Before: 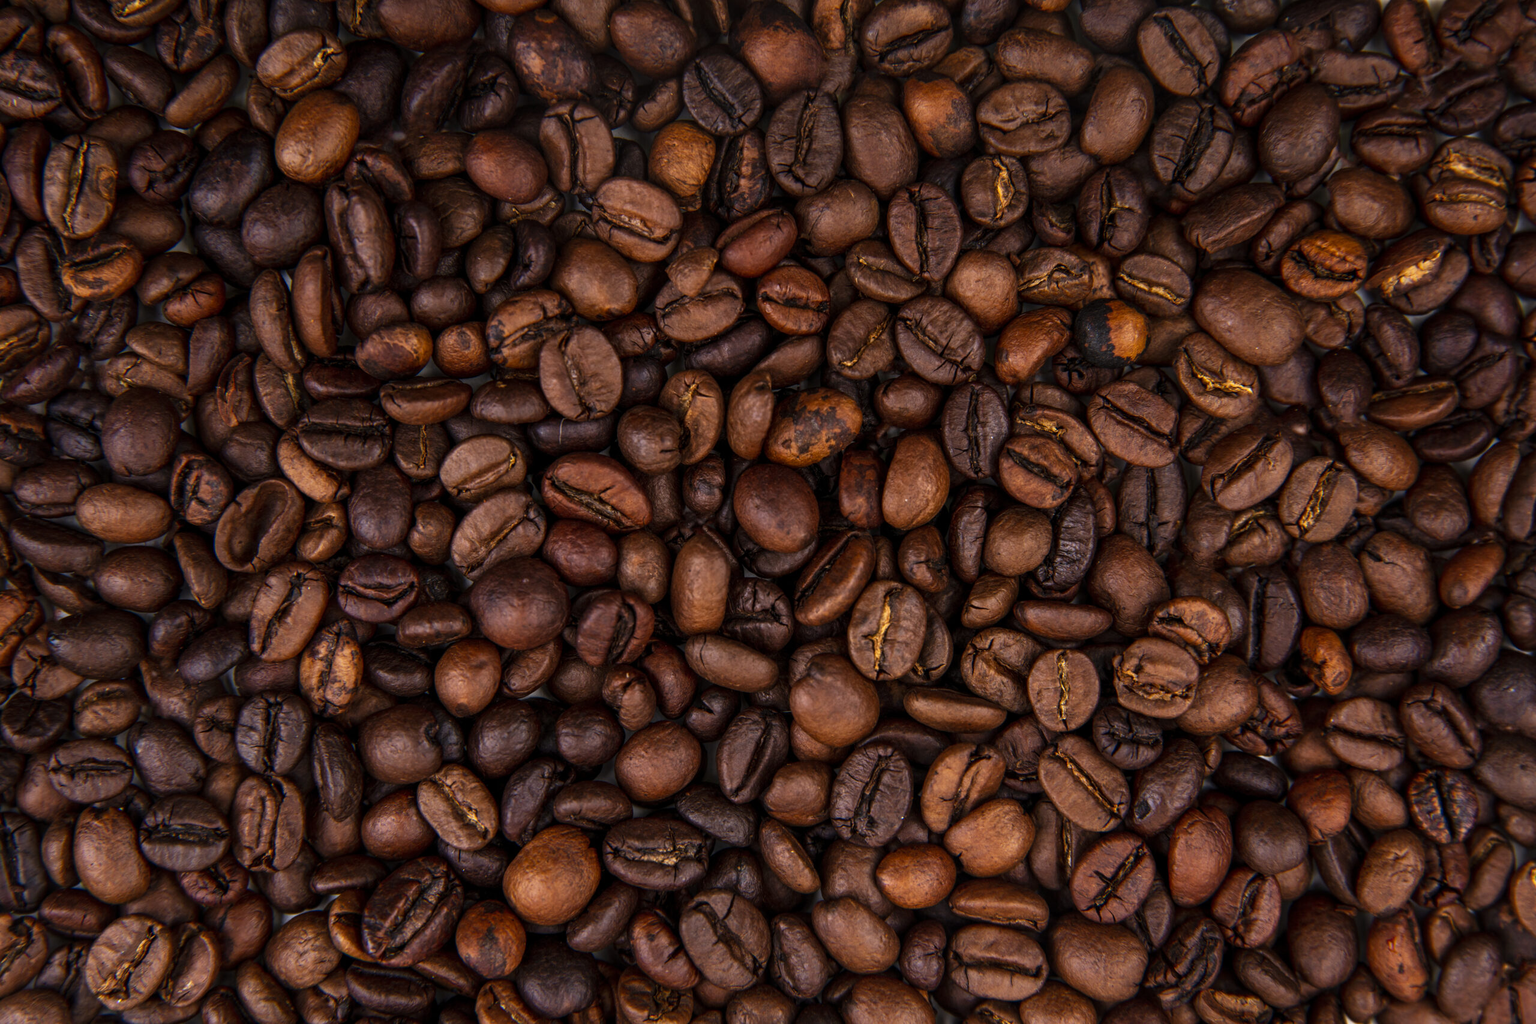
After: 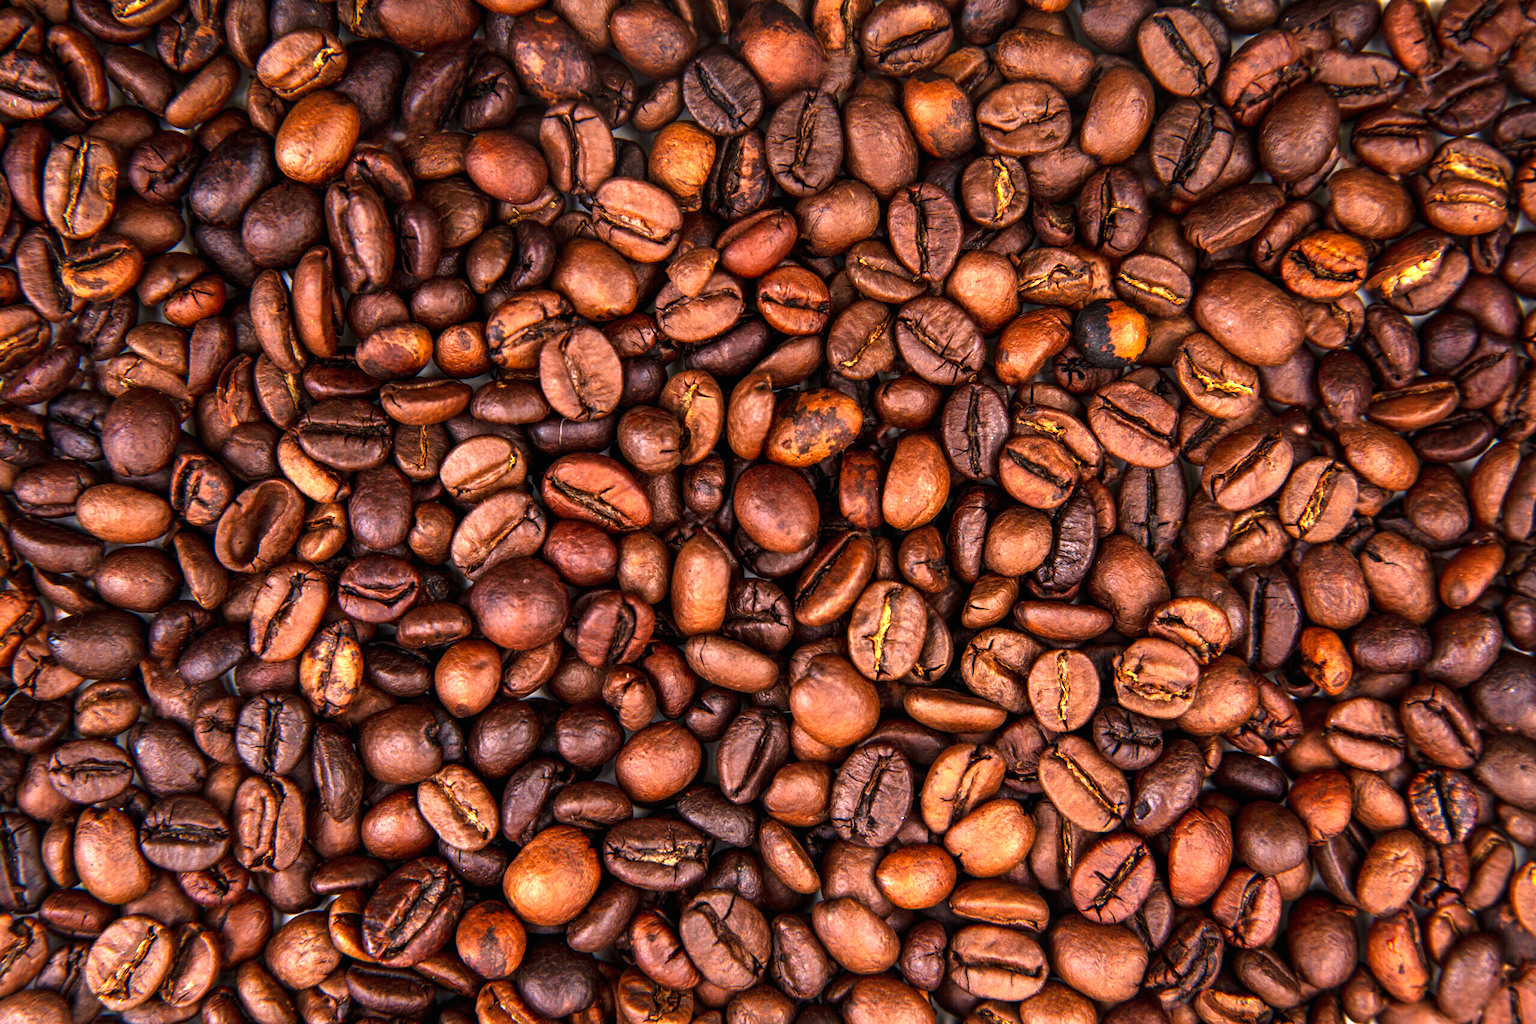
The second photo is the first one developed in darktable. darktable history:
exposure: black level correction 0, exposure 1.632 EV, compensate highlight preservation false
